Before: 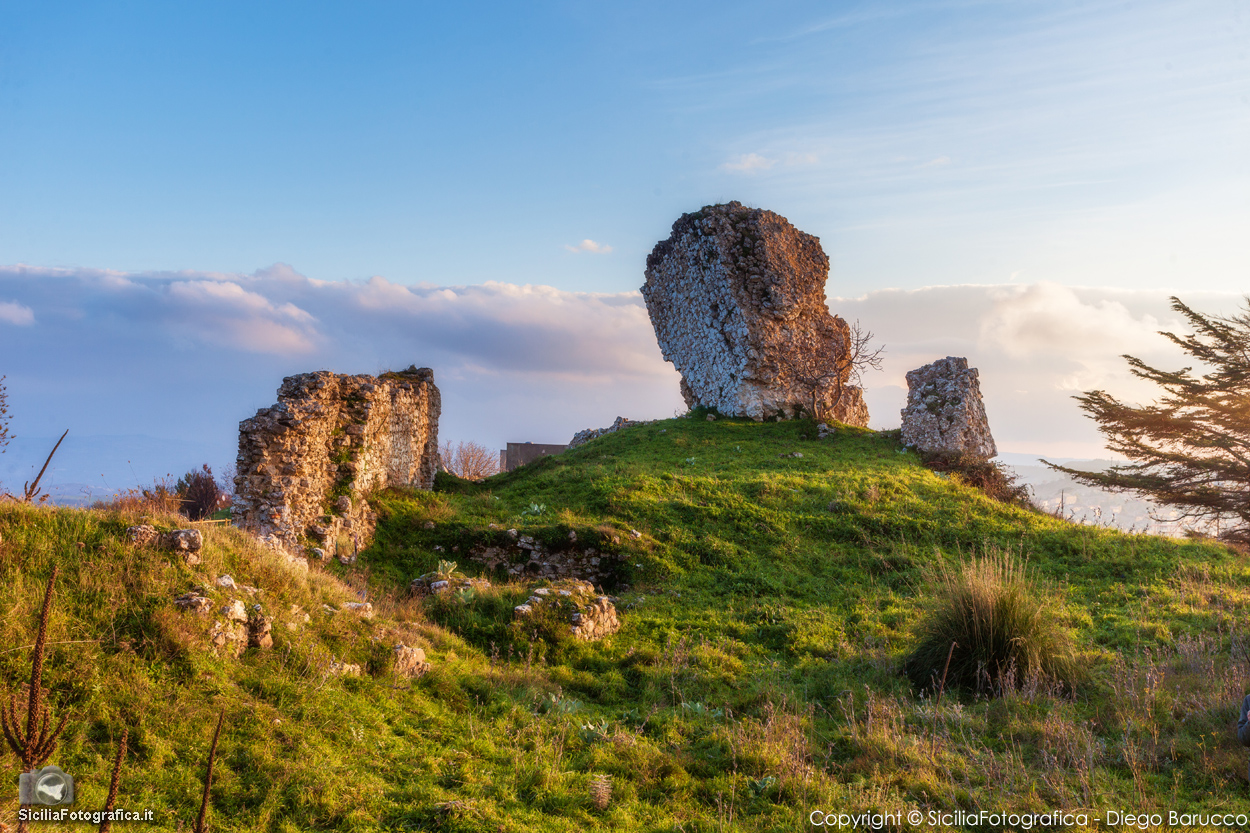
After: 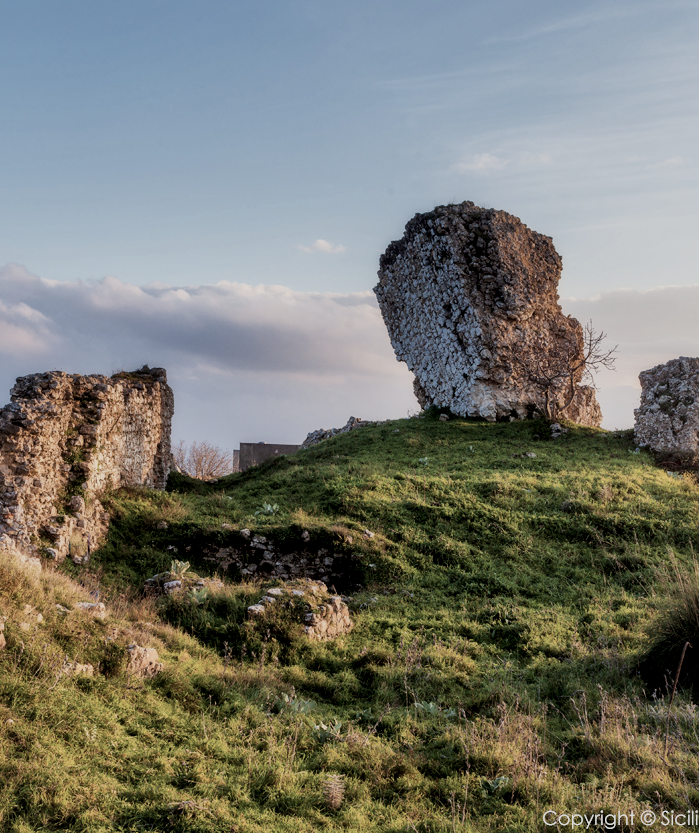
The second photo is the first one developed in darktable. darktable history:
contrast brightness saturation: contrast 0.098, saturation -0.373
crop: left 21.409%, right 22.653%
filmic rgb: black relative exposure -7.65 EV, white relative exposure 4.56 EV, threshold 2.98 EV, hardness 3.61, iterations of high-quality reconstruction 0, enable highlight reconstruction true
local contrast: mode bilateral grid, contrast 21, coarseness 50, detail 139%, midtone range 0.2
